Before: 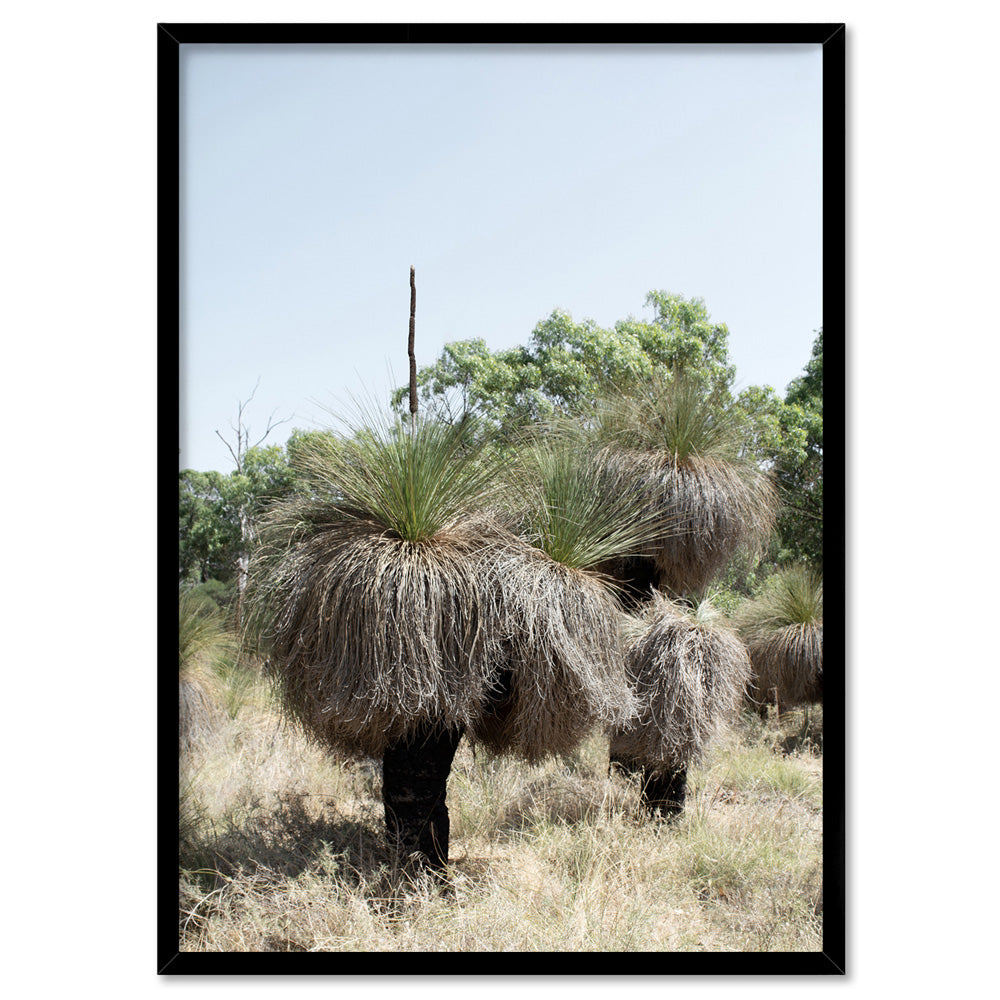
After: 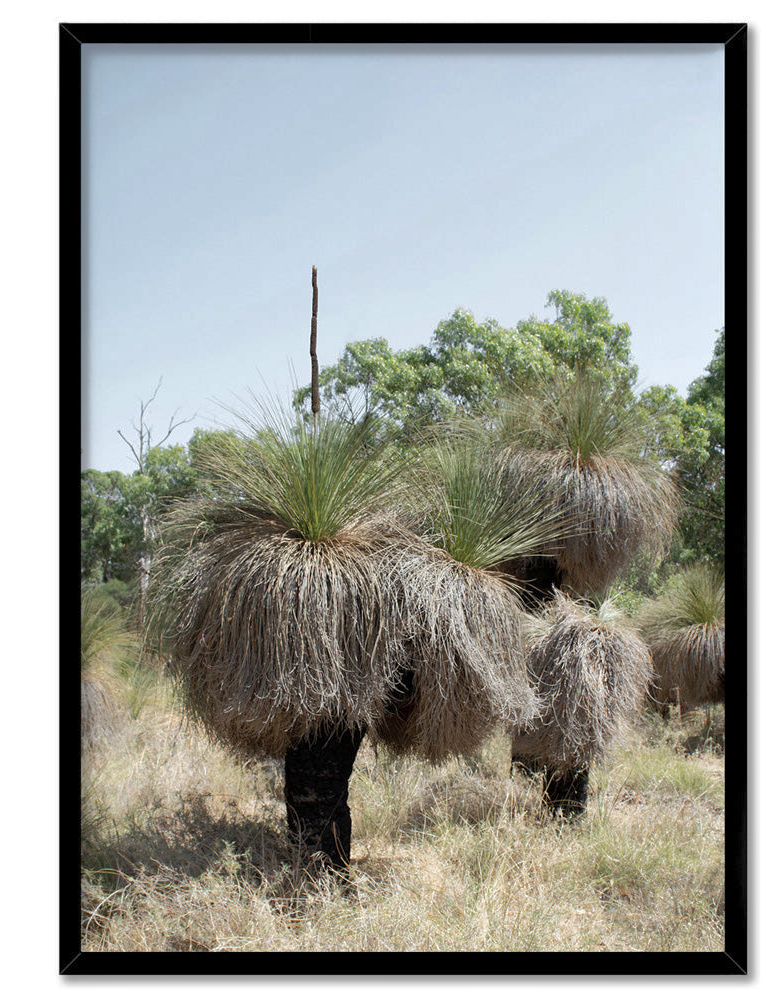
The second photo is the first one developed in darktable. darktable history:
shadows and highlights: on, module defaults
crop: left 9.88%, right 12.664%
